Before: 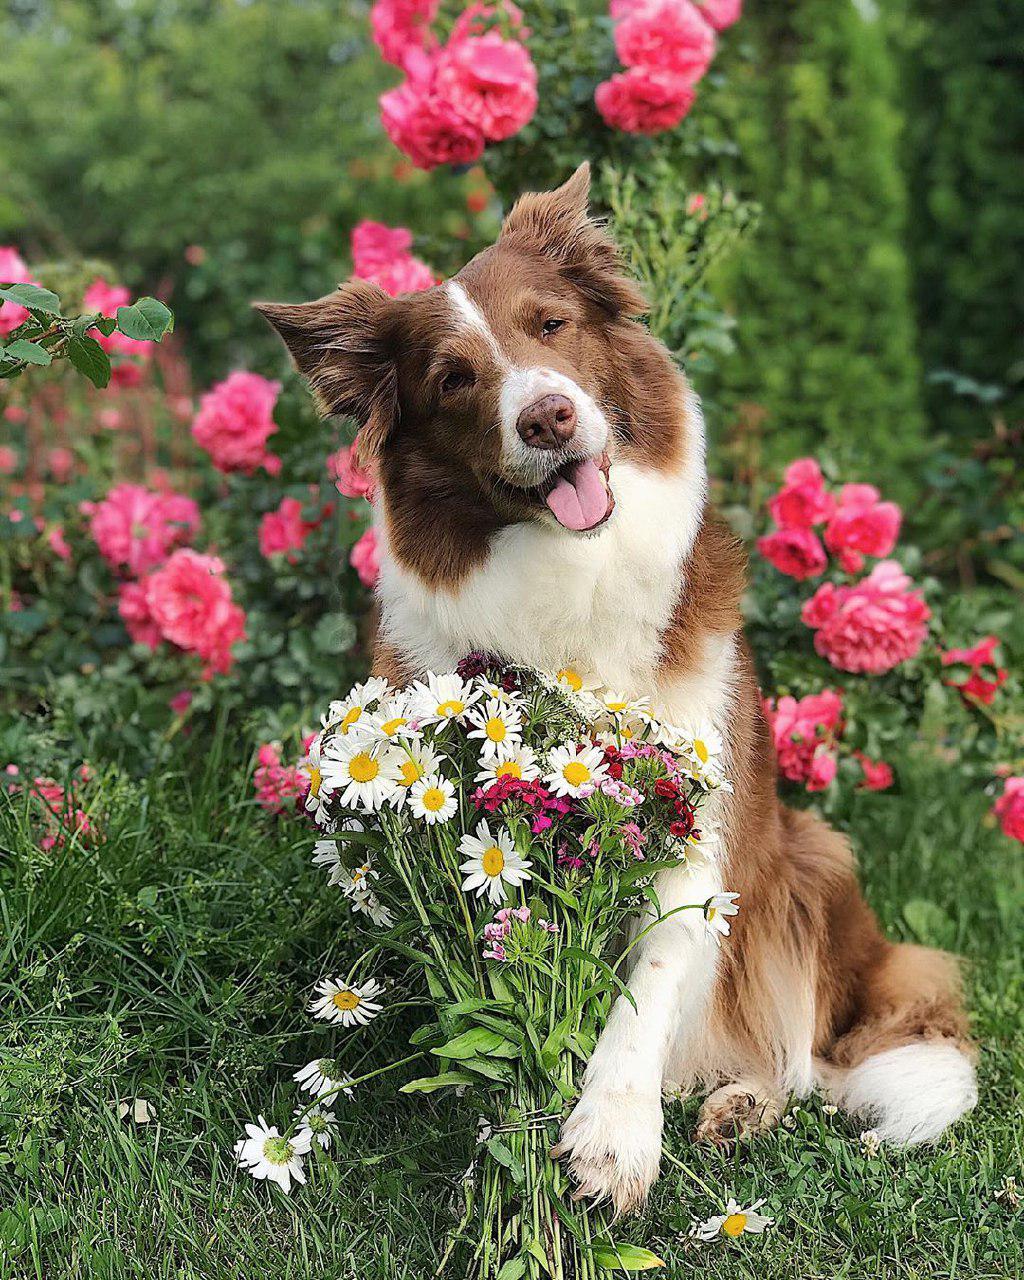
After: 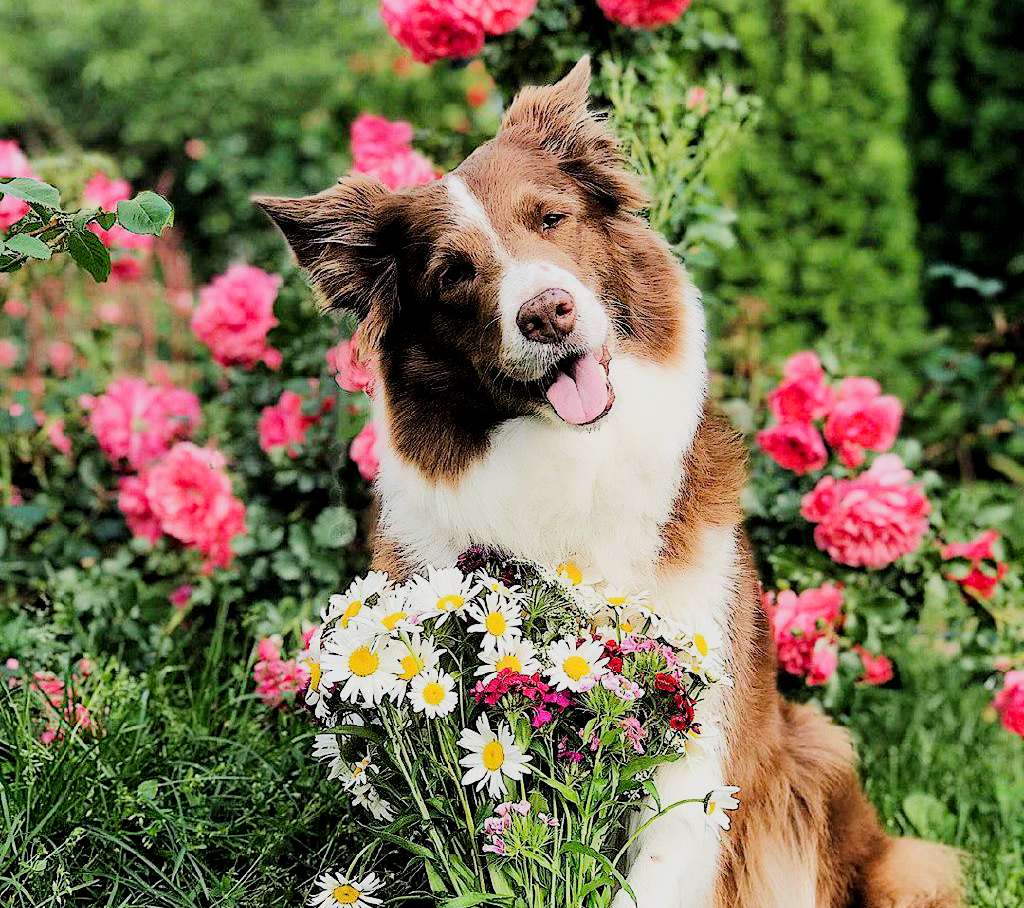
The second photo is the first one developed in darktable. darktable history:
crop and rotate: top 8.325%, bottom 20.674%
tone curve: curves: ch0 [(0.021, 0) (0.104, 0.052) (0.496, 0.526) (0.737, 0.783) (1, 1)], preserve colors none
exposure: black level correction 0.001, exposure 0.498 EV, compensate exposure bias true, compensate highlight preservation false
filmic rgb: black relative exposure -4.16 EV, white relative exposure 5.1 EV, hardness 2.12, contrast 1.161
